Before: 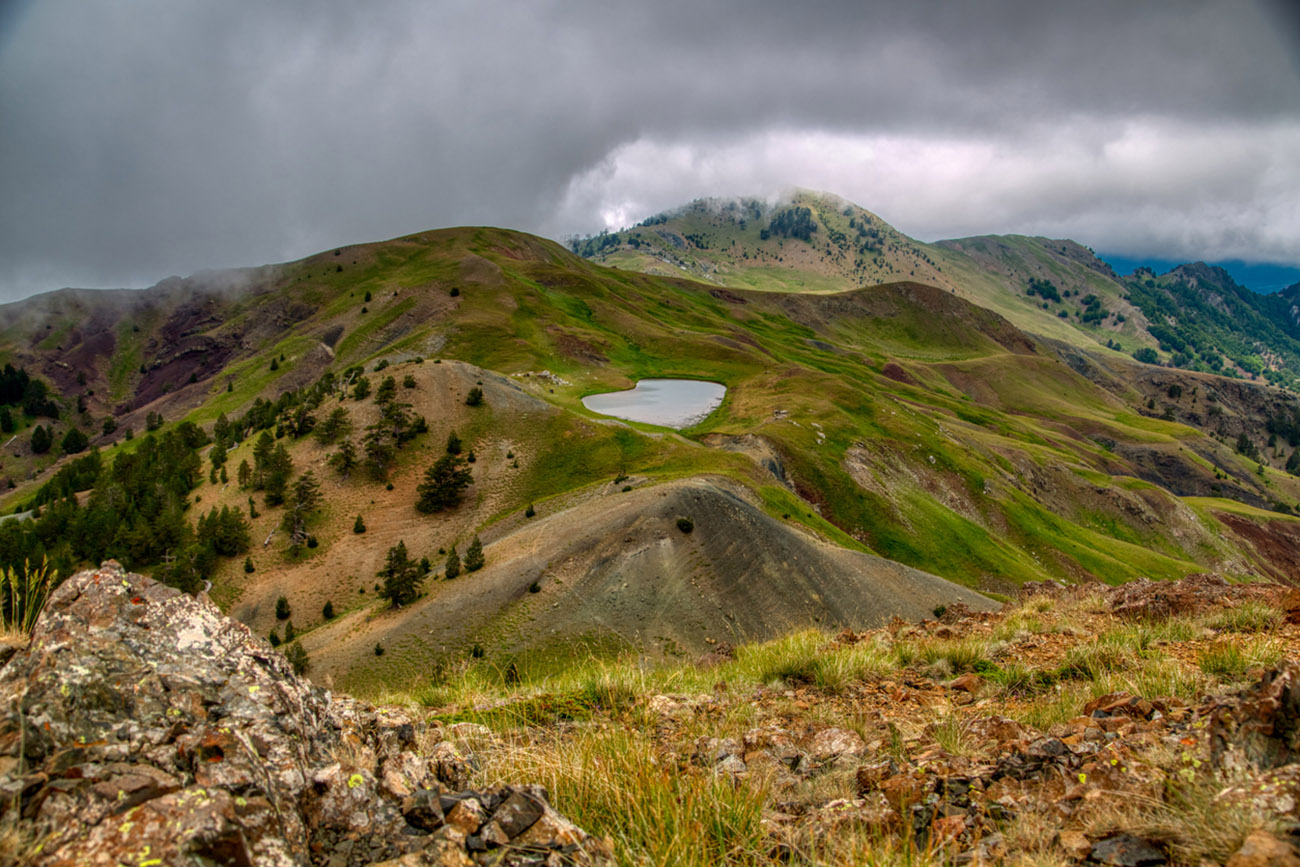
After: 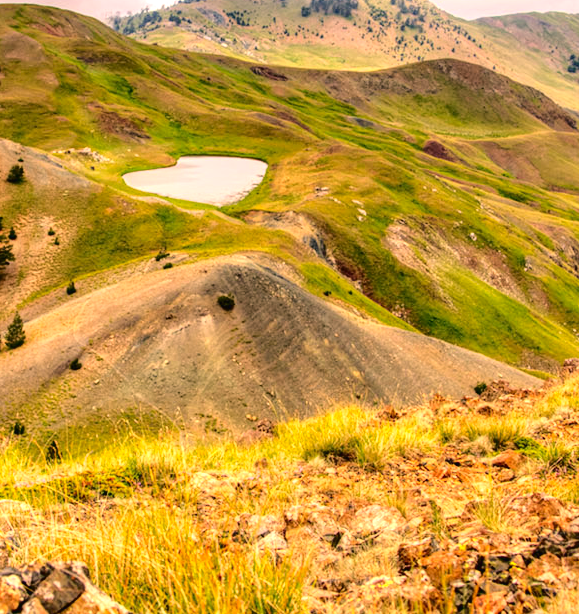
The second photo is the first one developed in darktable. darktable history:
crop: left 35.384%, top 25.816%, right 20.05%, bottom 3.353%
tone curve: curves: ch0 [(0, 0) (0.003, 0.015) (0.011, 0.019) (0.025, 0.027) (0.044, 0.041) (0.069, 0.055) (0.1, 0.079) (0.136, 0.099) (0.177, 0.149) (0.224, 0.216) (0.277, 0.292) (0.335, 0.383) (0.399, 0.474) (0.468, 0.556) (0.543, 0.632) (0.623, 0.711) (0.709, 0.789) (0.801, 0.871) (0.898, 0.944) (1, 1)], color space Lab, independent channels, preserve colors none
color correction: highlights a* 17.83, highlights b* 18.33
exposure: black level correction 0, exposure 1.095 EV, compensate exposure bias true, compensate highlight preservation false
